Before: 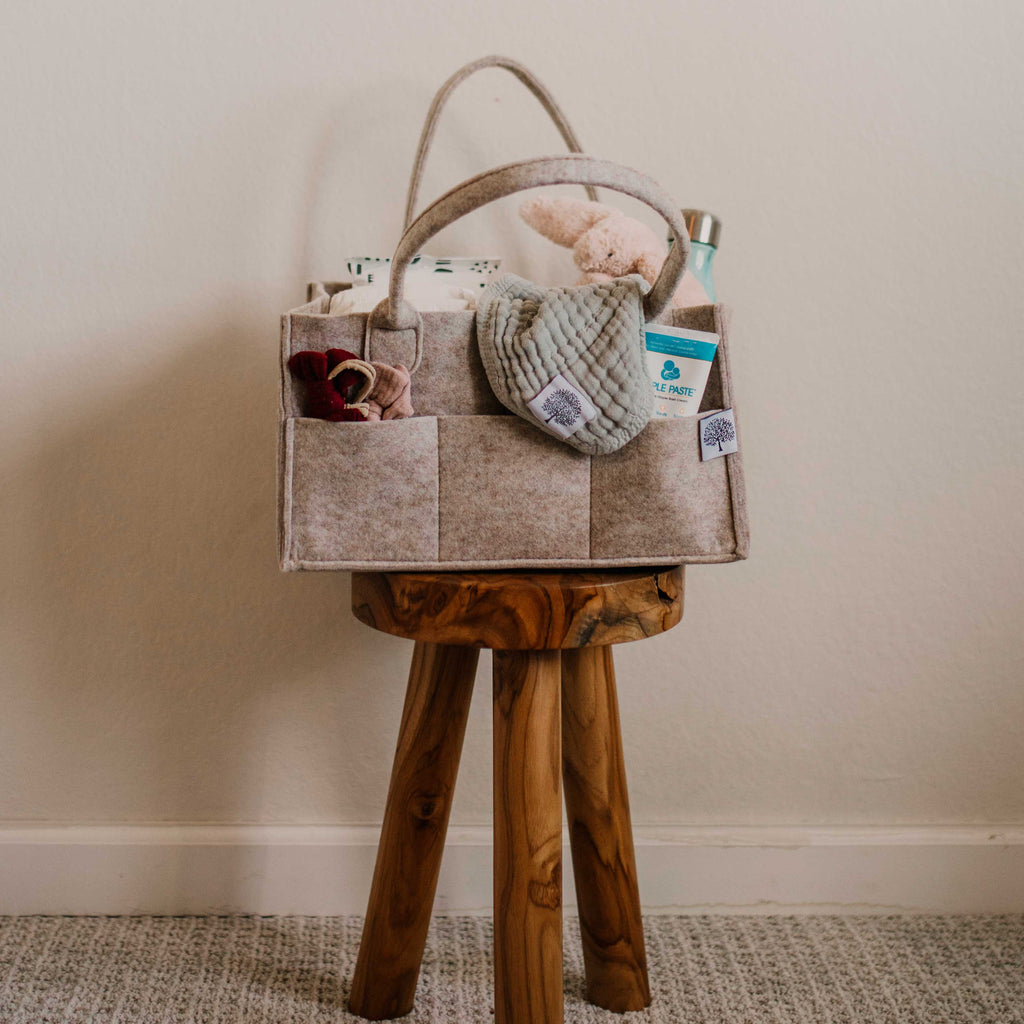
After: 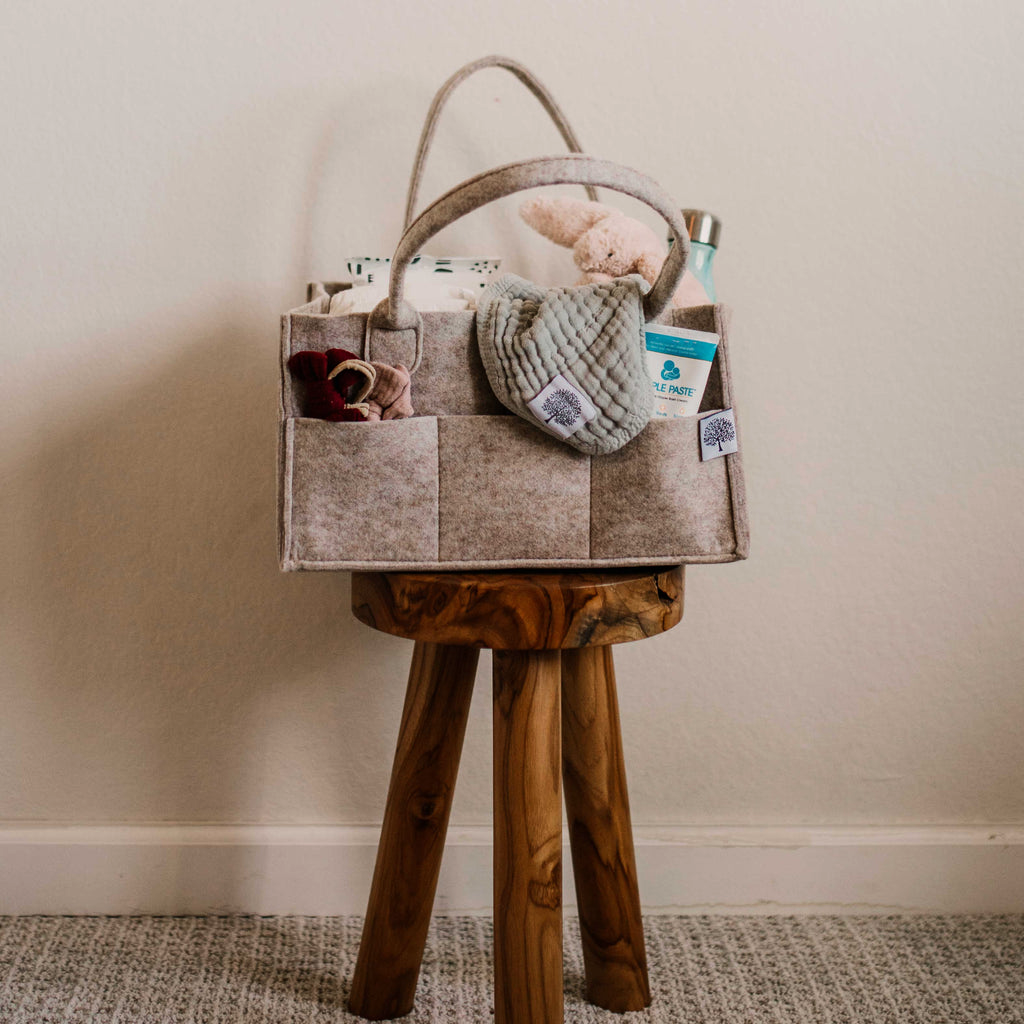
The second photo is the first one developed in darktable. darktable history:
exposure: exposure -0.157 EV, compensate highlight preservation false
tone equalizer: -8 EV -0.42 EV, -7 EV -0.372 EV, -6 EV -0.294 EV, -5 EV -0.236 EV, -3 EV 0.2 EV, -2 EV 0.312 EV, -1 EV 0.373 EV, +0 EV 0.416 EV, edges refinement/feathering 500, mask exposure compensation -1.57 EV, preserve details no
